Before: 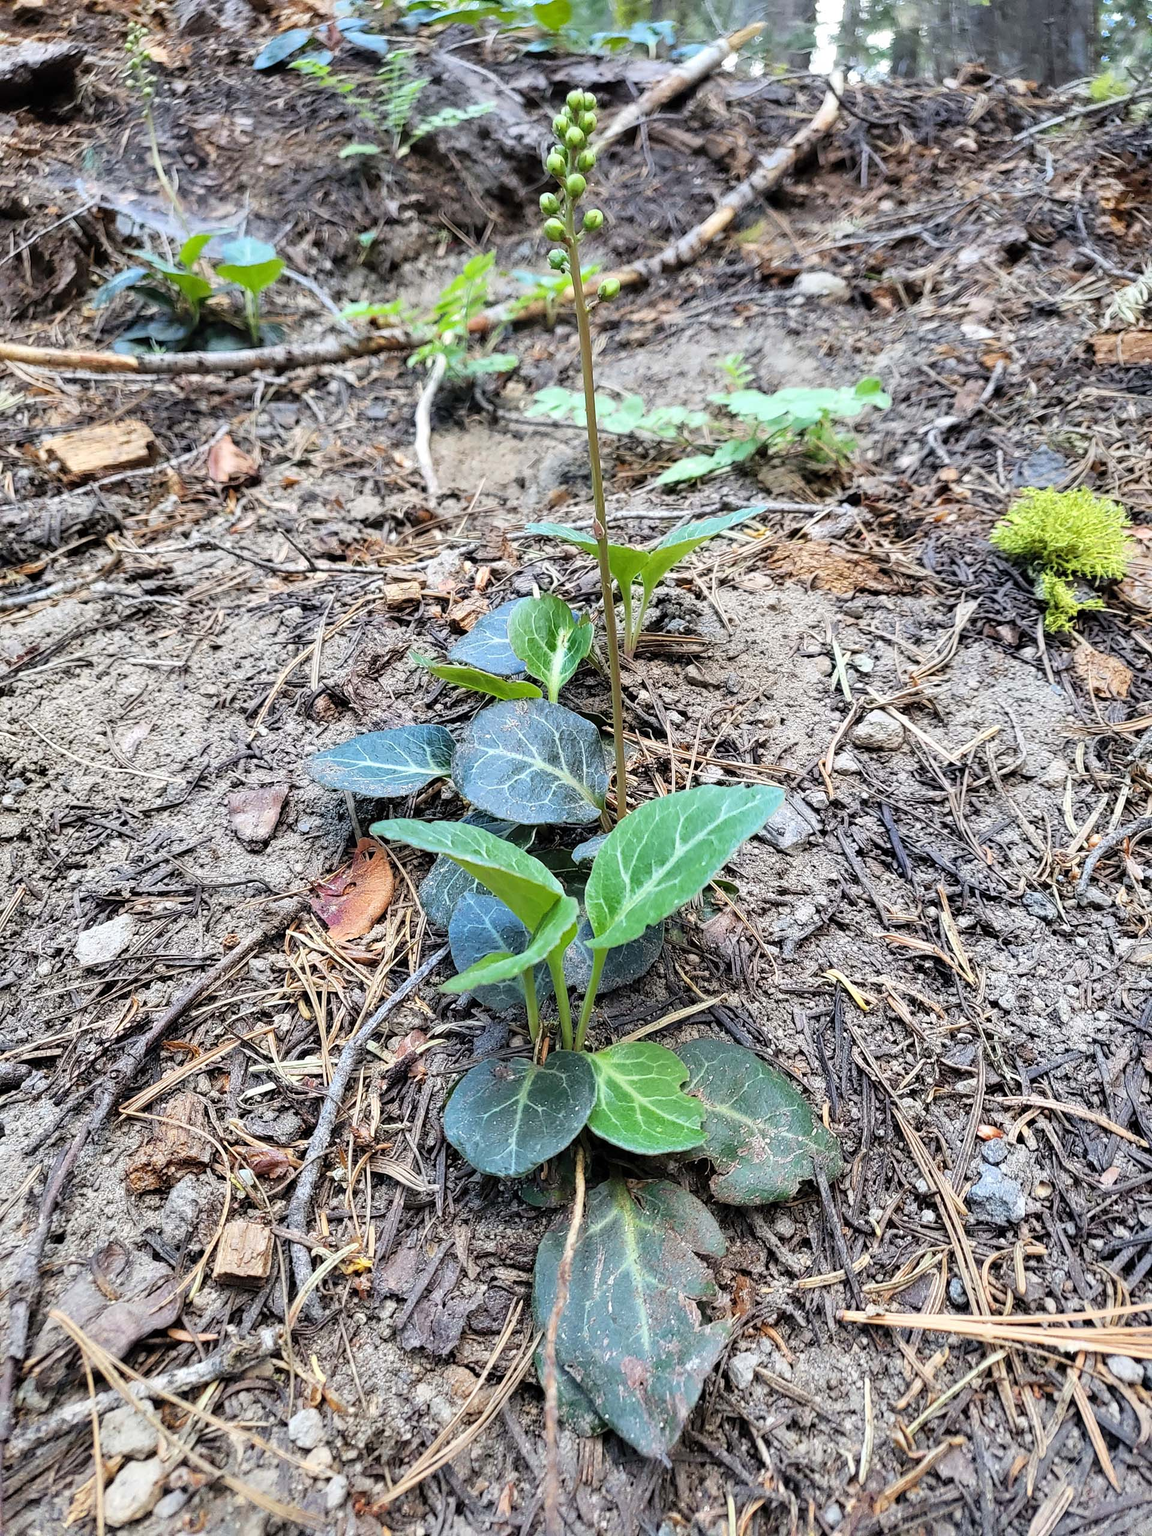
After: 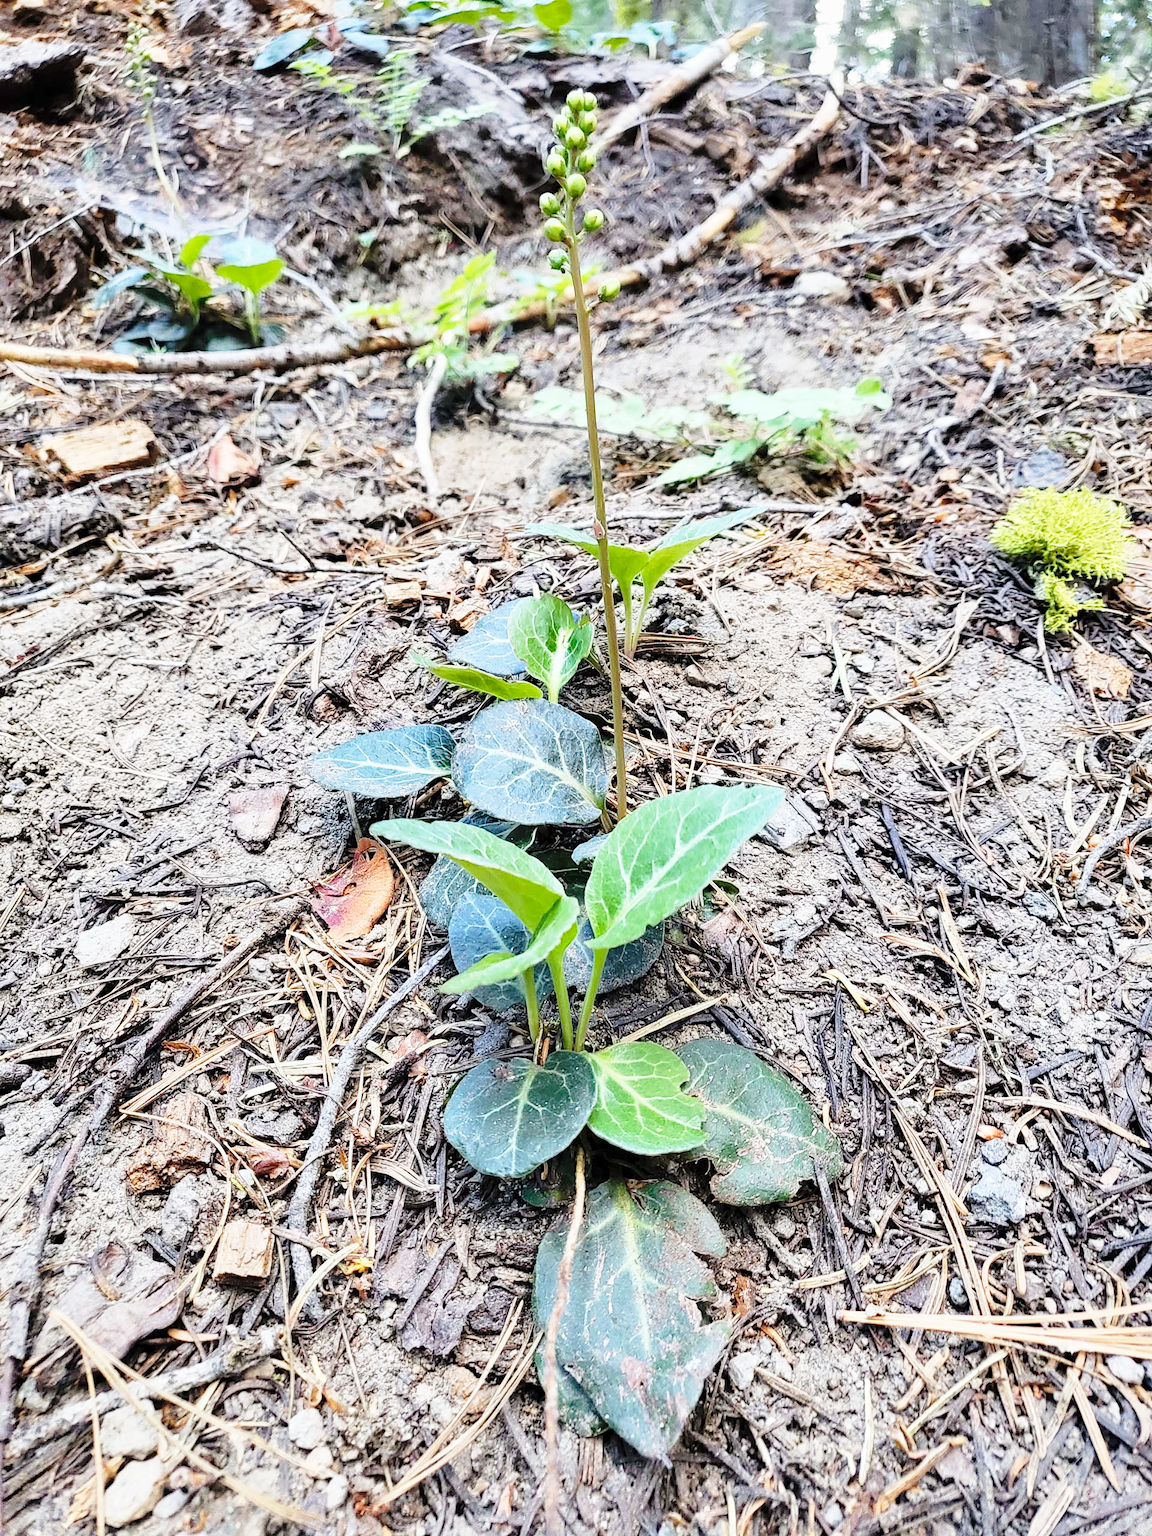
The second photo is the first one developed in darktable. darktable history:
tone equalizer: -8 EV -0.002 EV, -7 EV 0.005 EV, -6 EV -0.009 EV, -5 EV 0.011 EV, -4 EV -0.012 EV, -3 EV 0.007 EV, -2 EV -0.062 EV, -1 EV -0.293 EV, +0 EV -0.582 EV, smoothing diameter 2%, edges refinement/feathering 20, mask exposure compensation -1.57 EV, filter diffusion 5
base curve: curves: ch0 [(0, 0) (0.028, 0.03) (0.121, 0.232) (0.46, 0.748) (0.859, 0.968) (1, 1)], preserve colors none
